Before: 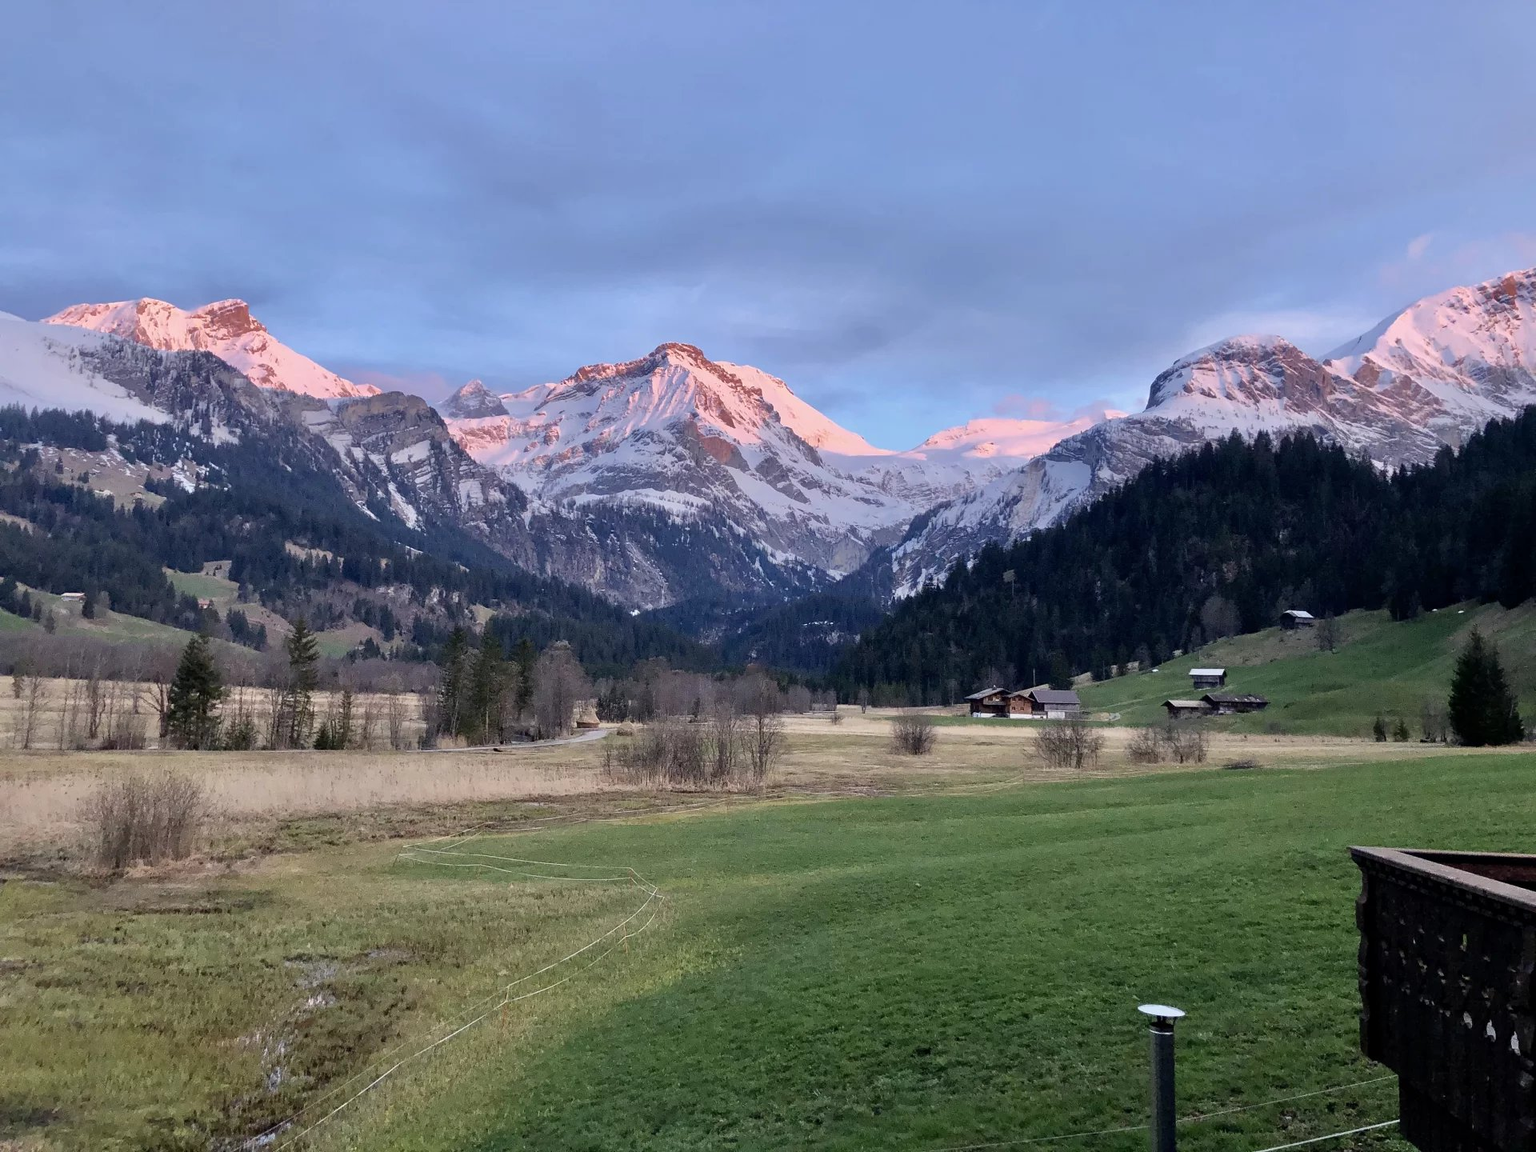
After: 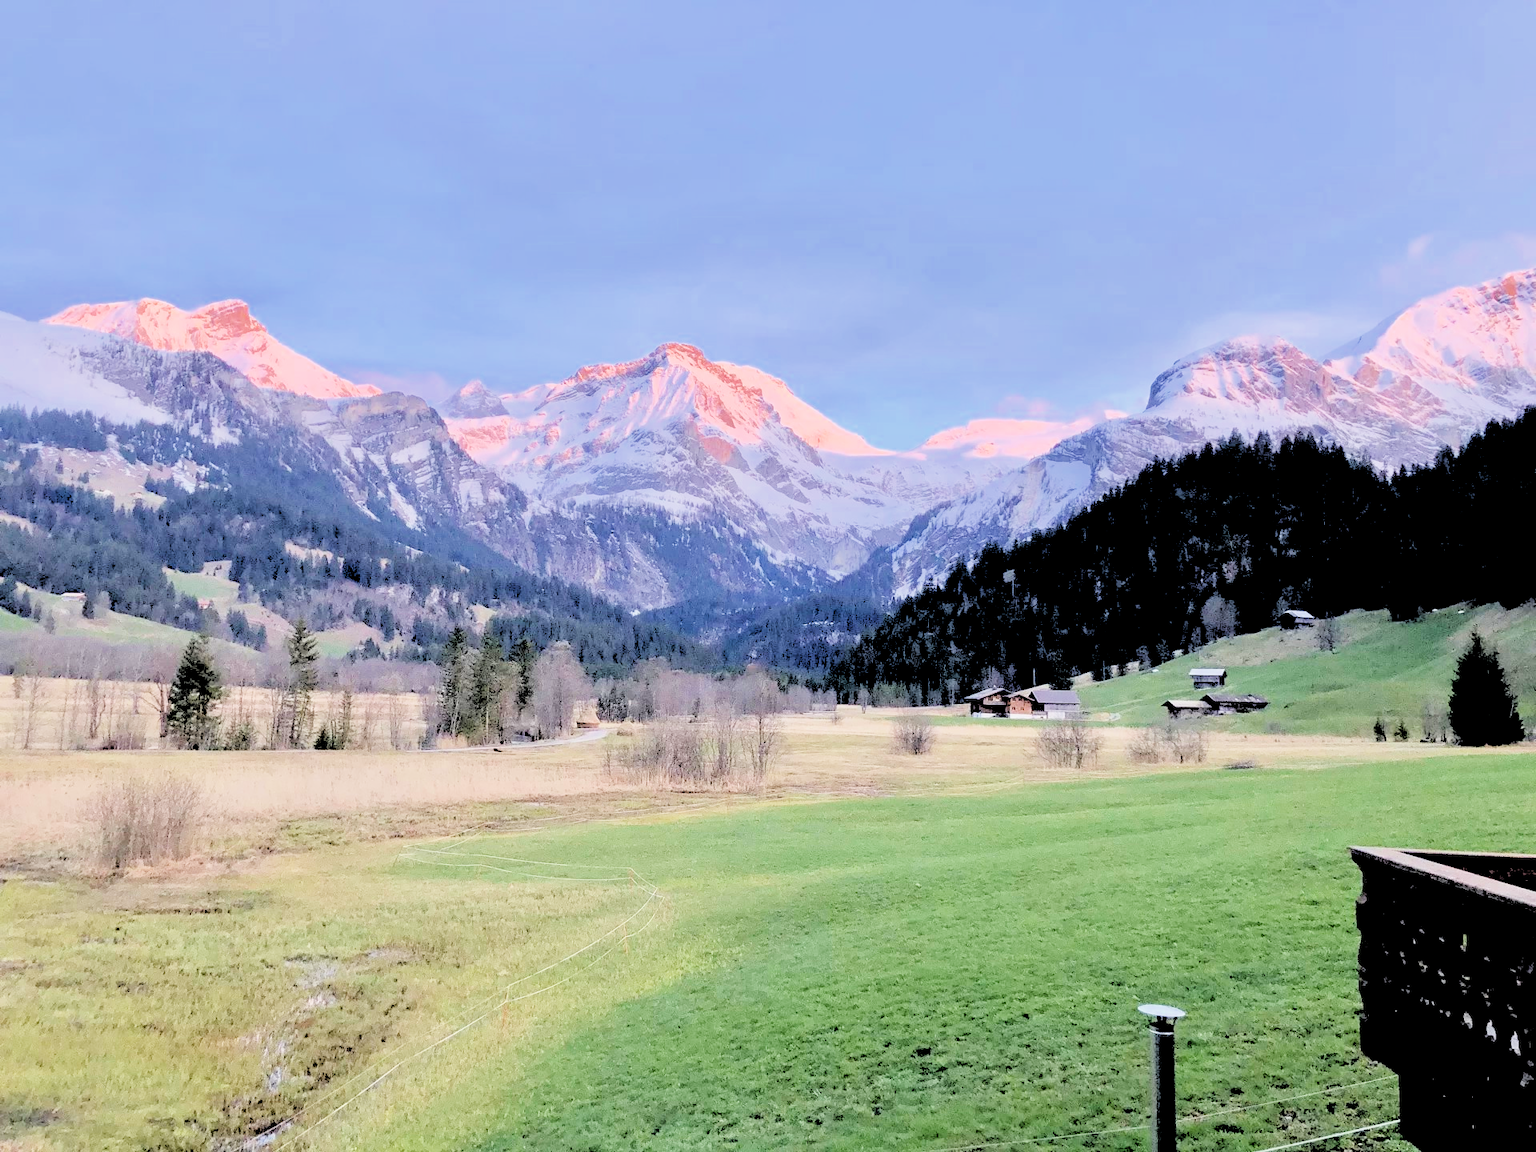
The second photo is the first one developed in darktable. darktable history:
rgb levels: levels [[0.013, 0.434, 0.89], [0, 0.5, 1], [0, 0.5, 1]]
filmic rgb: middle gray luminance 3.44%, black relative exposure -5.92 EV, white relative exposure 6.33 EV, threshold 6 EV, dynamic range scaling 22.4%, target black luminance 0%, hardness 2.33, latitude 45.85%, contrast 0.78, highlights saturation mix 100%, shadows ↔ highlights balance 0.033%, add noise in highlights 0, preserve chrominance max RGB, color science v3 (2019), use custom middle-gray values true, iterations of high-quality reconstruction 0, contrast in highlights soft, enable highlight reconstruction true
